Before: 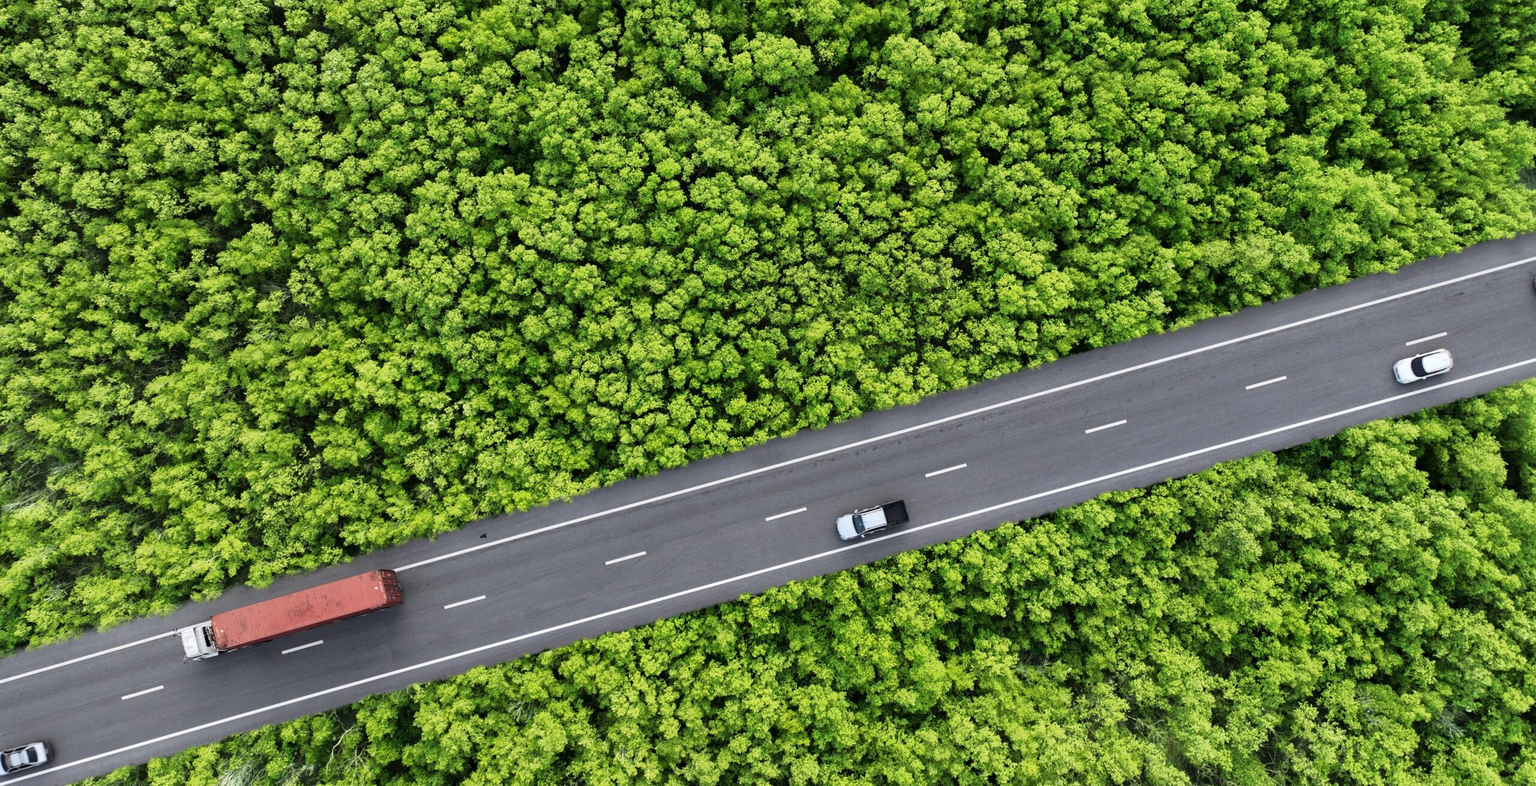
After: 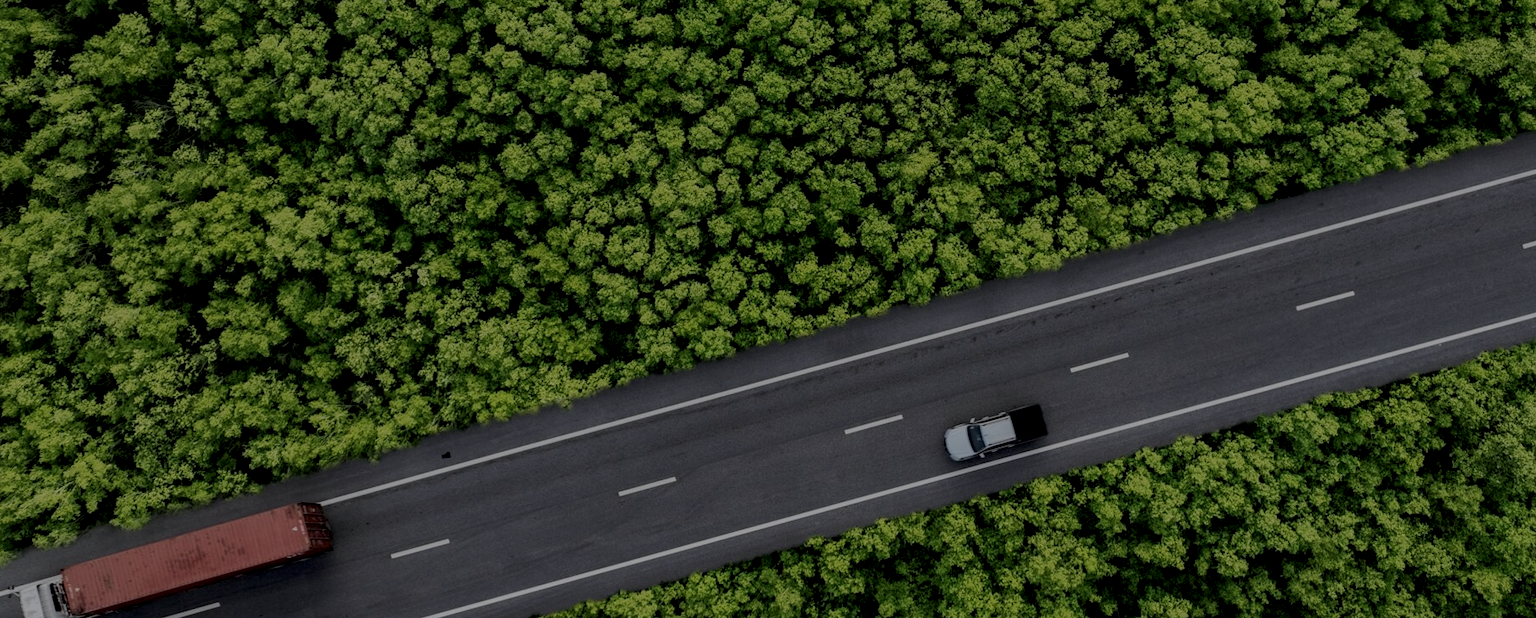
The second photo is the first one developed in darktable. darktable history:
crop: left 10.905%, top 27.224%, right 18.242%, bottom 17.021%
exposure: exposure -2.102 EV, compensate highlight preservation false
local contrast: highlights 22%, detail 150%
